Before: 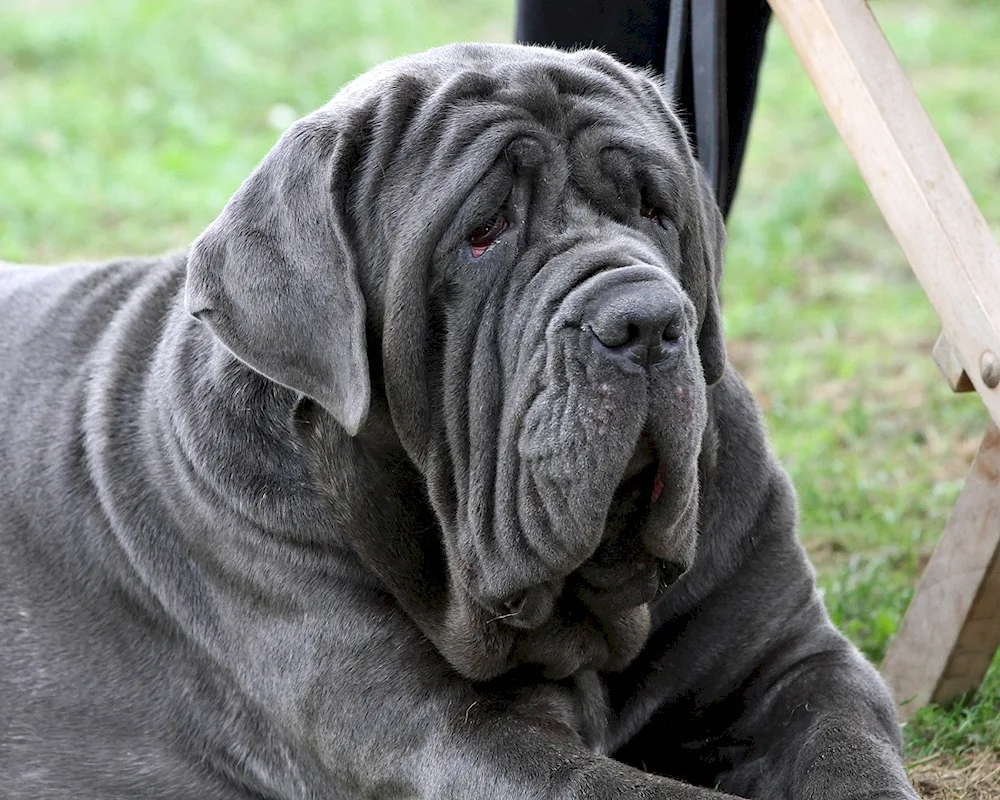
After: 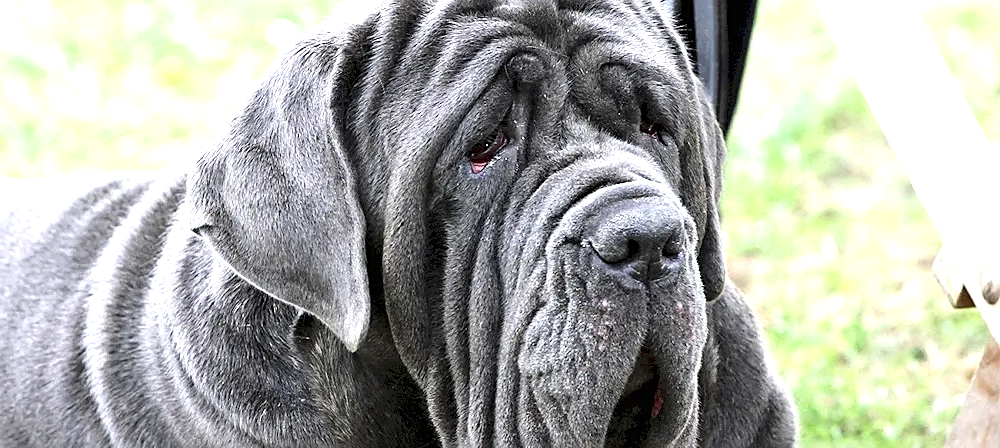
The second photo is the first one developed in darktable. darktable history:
sharpen: on, module defaults
crop and rotate: top 10.605%, bottom 33.274%
tone equalizer: -8 EV -0.417 EV, -7 EV -0.389 EV, -6 EV -0.333 EV, -5 EV -0.222 EV, -3 EV 0.222 EV, -2 EV 0.333 EV, -1 EV 0.389 EV, +0 EV 0.417 EV, edges refinement/feathering 500, mask exposure compensation -1.57 EV, preserve details no
exposure: black level correction 0, exposure 0.7 EV, compensate exposure bias true, compensate highlight preservation false
